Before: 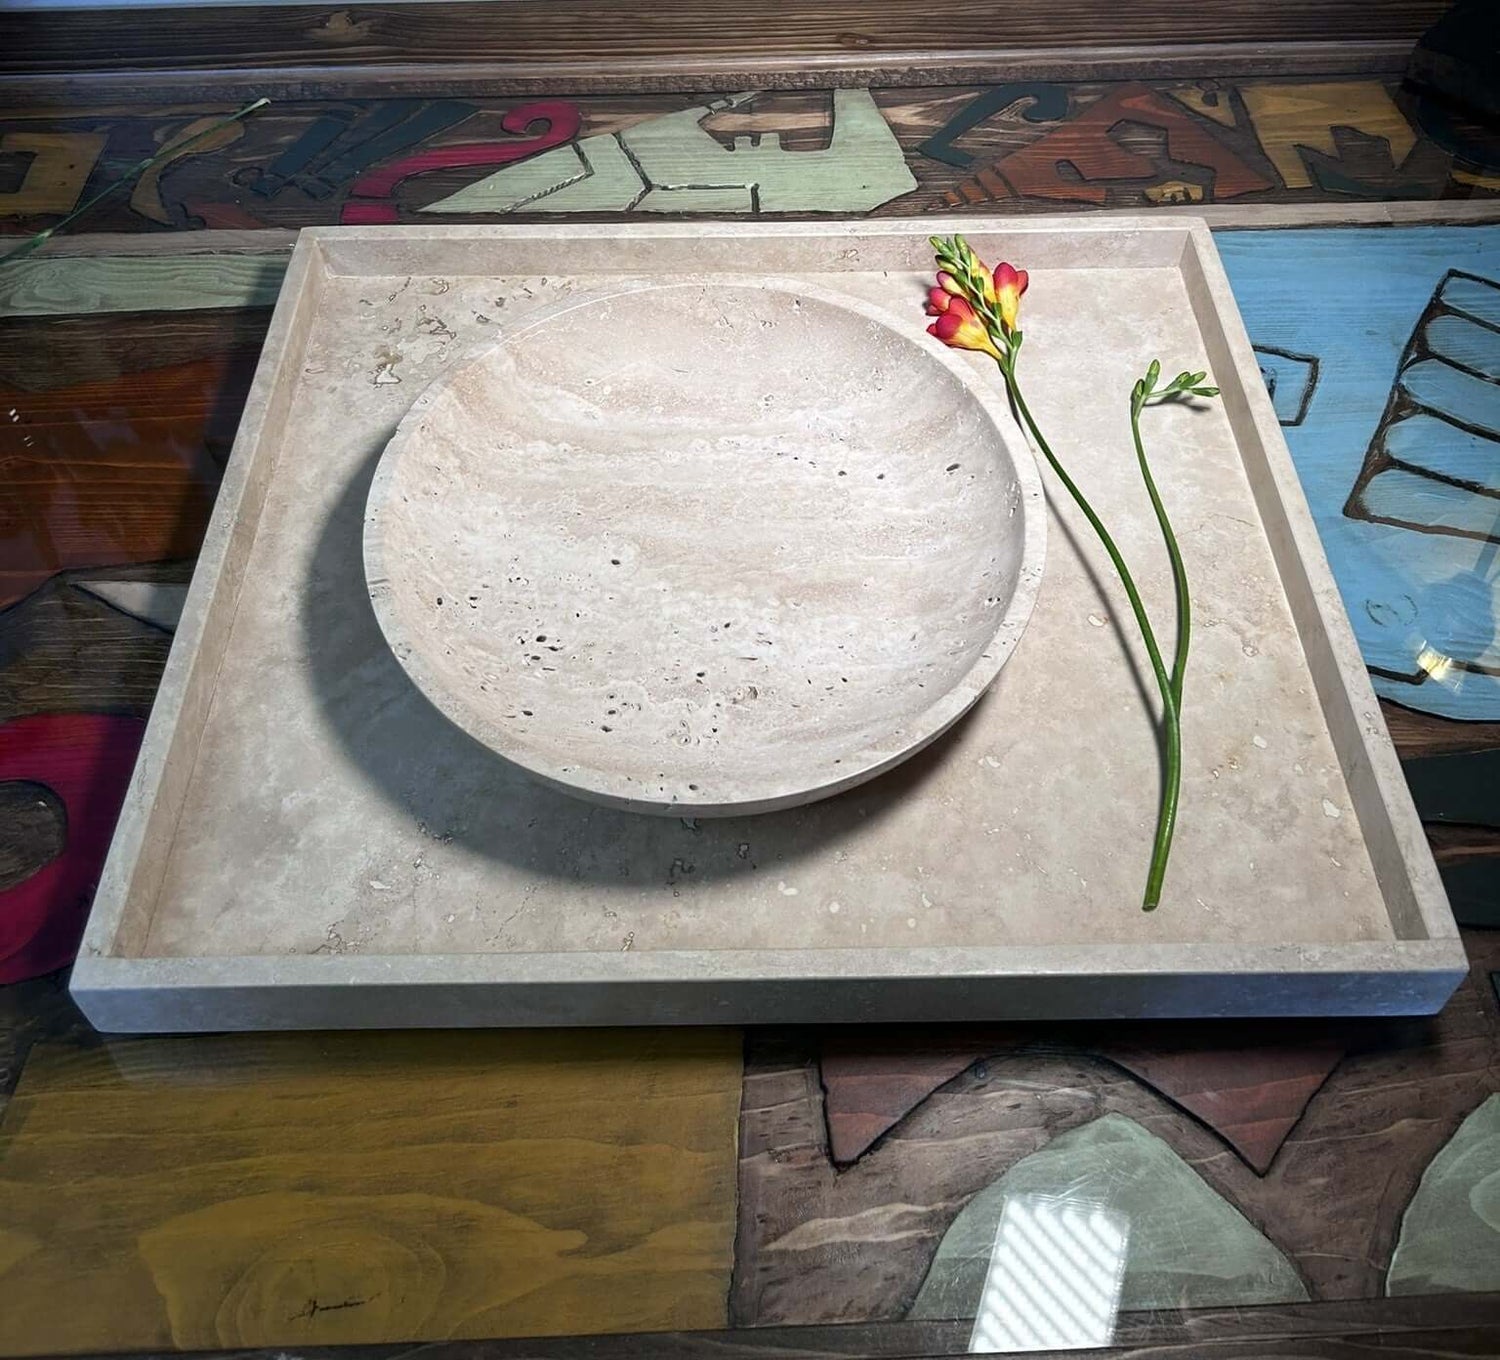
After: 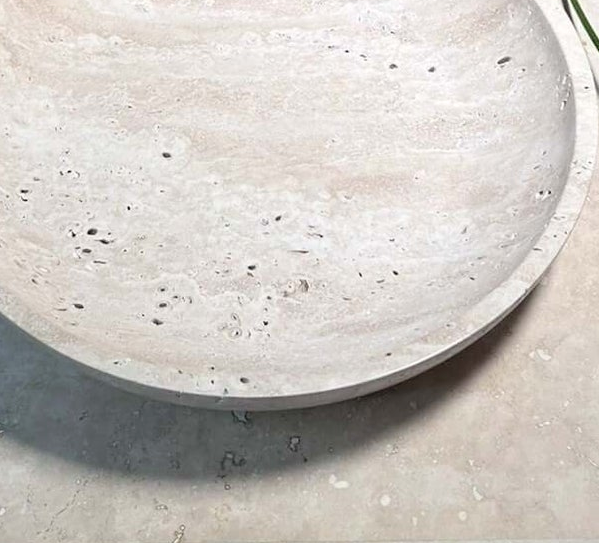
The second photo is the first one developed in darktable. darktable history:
crop: left 30%, top 30%, right 30%, bottom 30%
contrast brightness saturation: brightness 0.13
